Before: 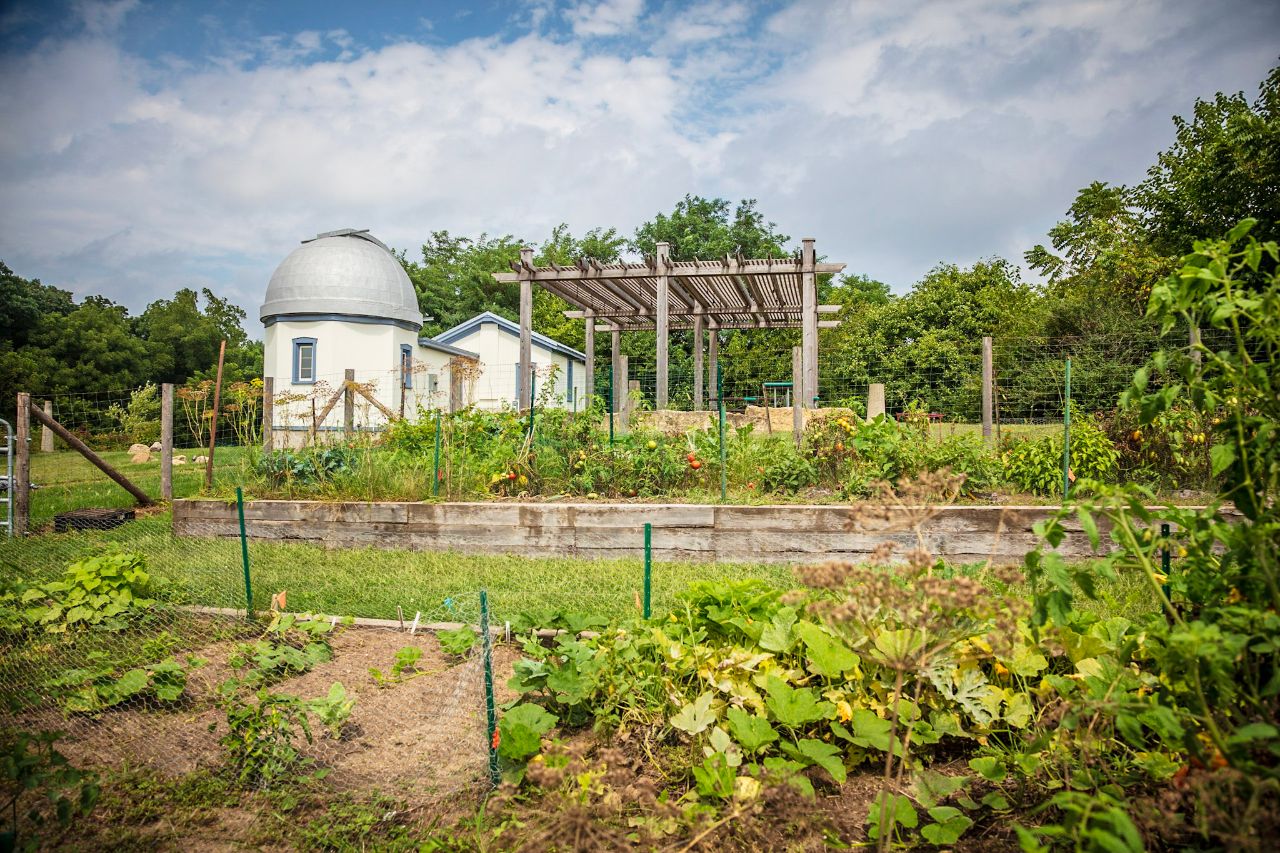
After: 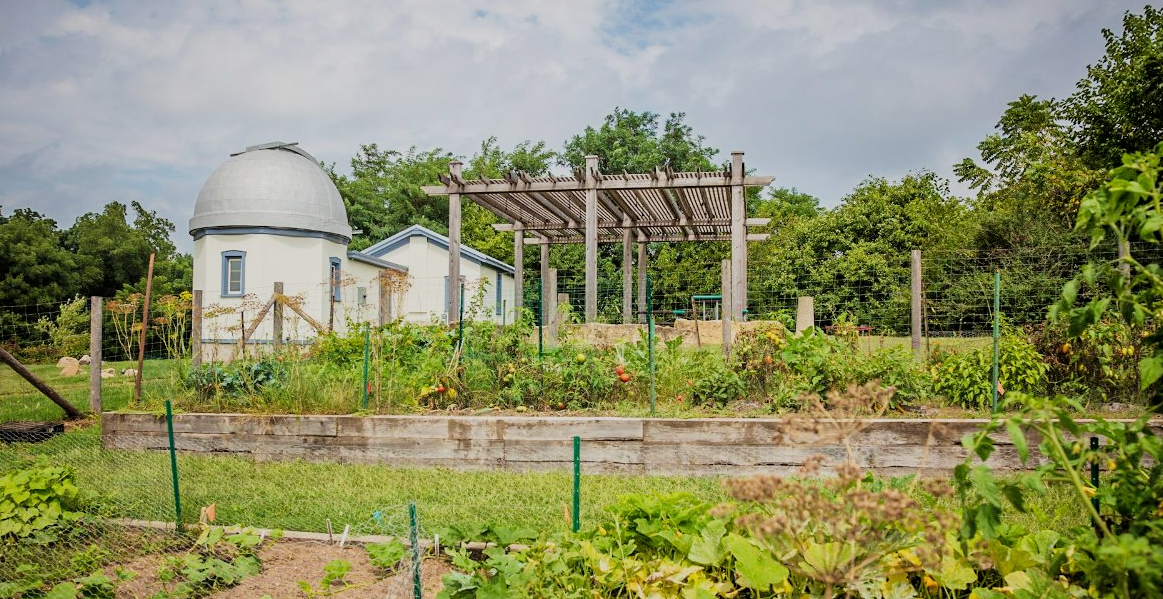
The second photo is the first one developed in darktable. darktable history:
crop: left 5.596%, top 10.314%, right 3.534%, bottom 19.395%
filmic rgb: white relative exposure 3.85 EV, hardness 4.3
